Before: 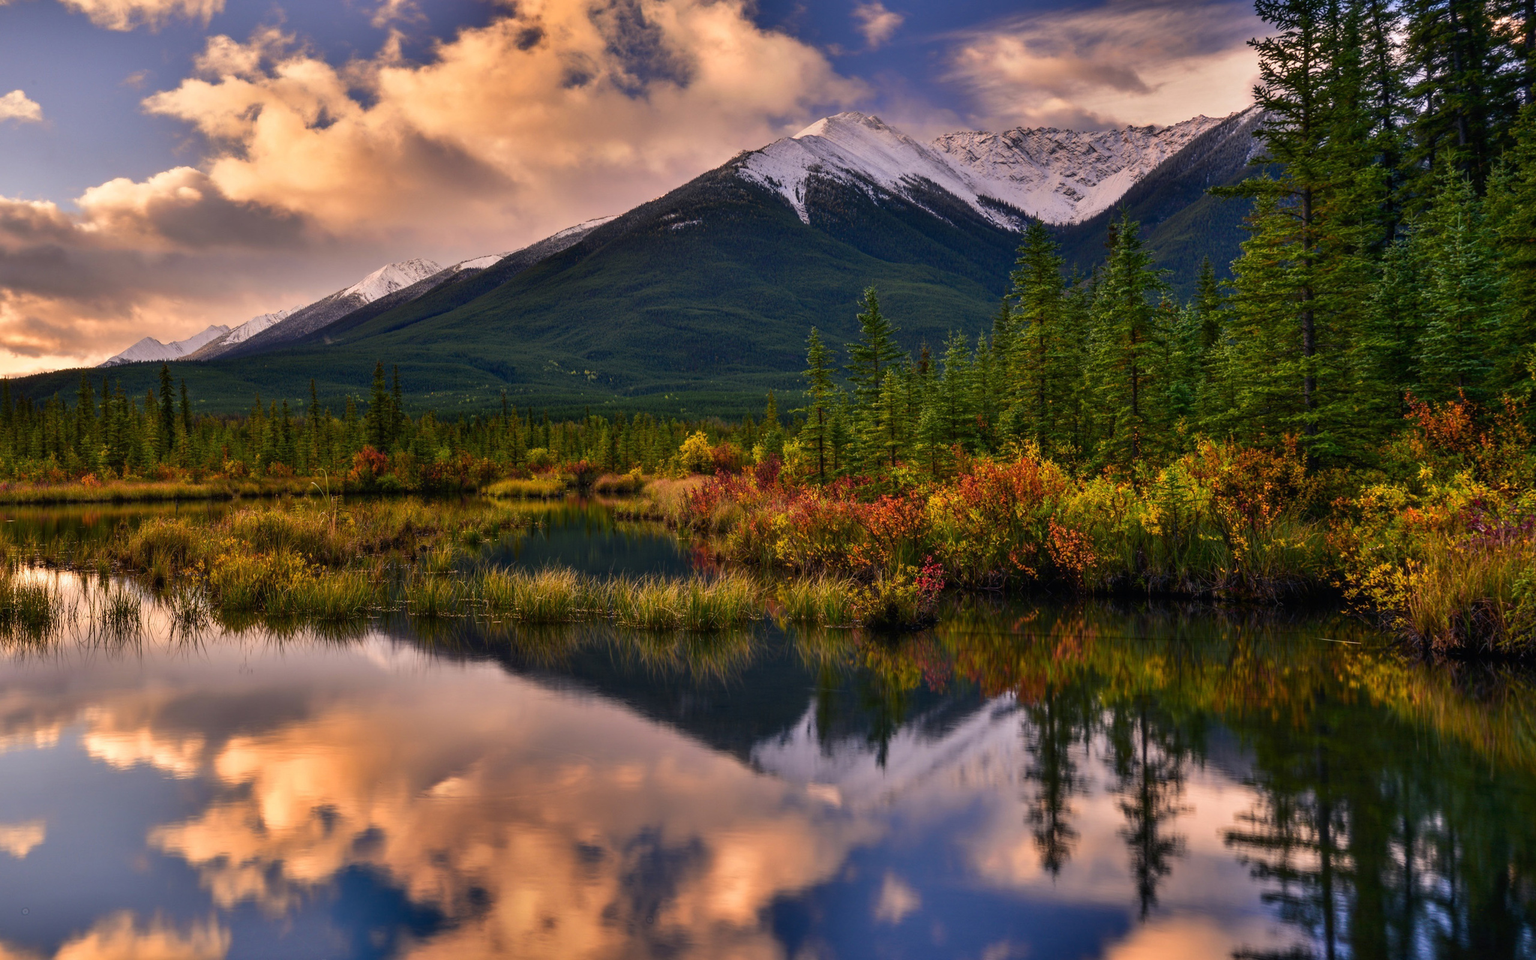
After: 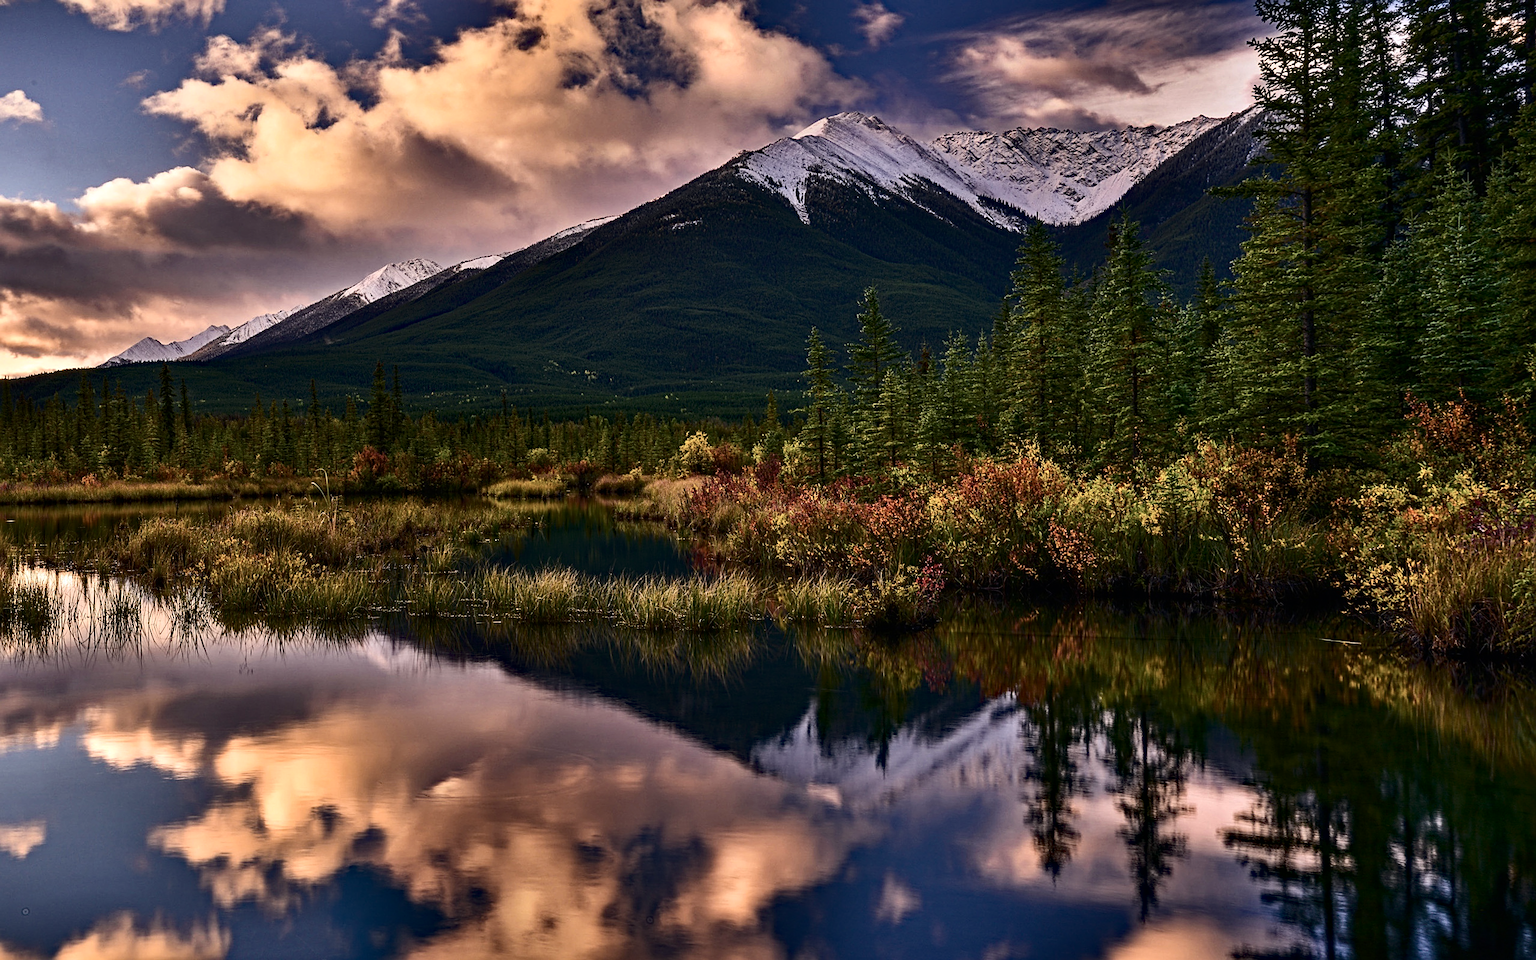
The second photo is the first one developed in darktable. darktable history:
sharpen: amount 0.589
contrast brightness saturation: contrast 0.251, saturation -0.307
haze removal: strength 0.51, distance 0.434, compatibility mode true, adaptive false
tone equalizer: on, module defaults
